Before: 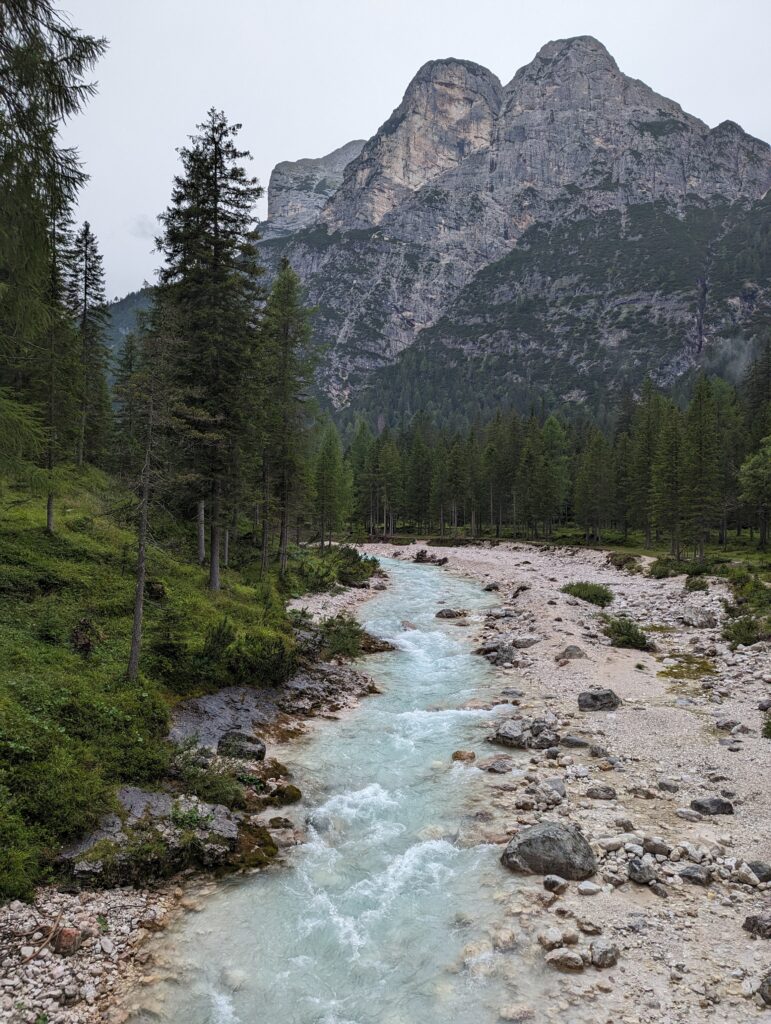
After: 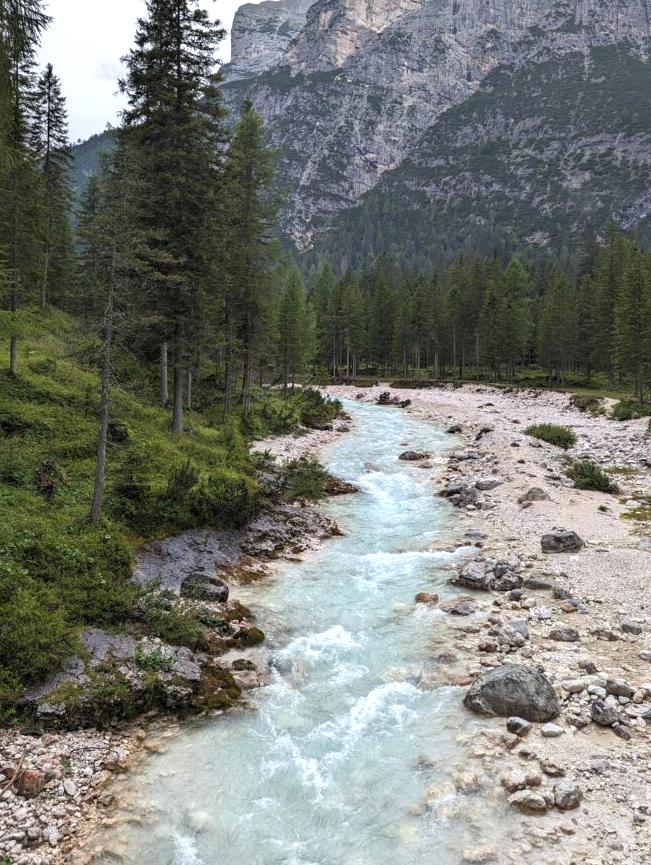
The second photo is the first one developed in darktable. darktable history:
crop and rotate: left 4.842%, top 15.51%, right 10.668%
exposure: black level correction 0, exposure 0.5 EV, compensate exposure bias true, compensate highlight preservation false
